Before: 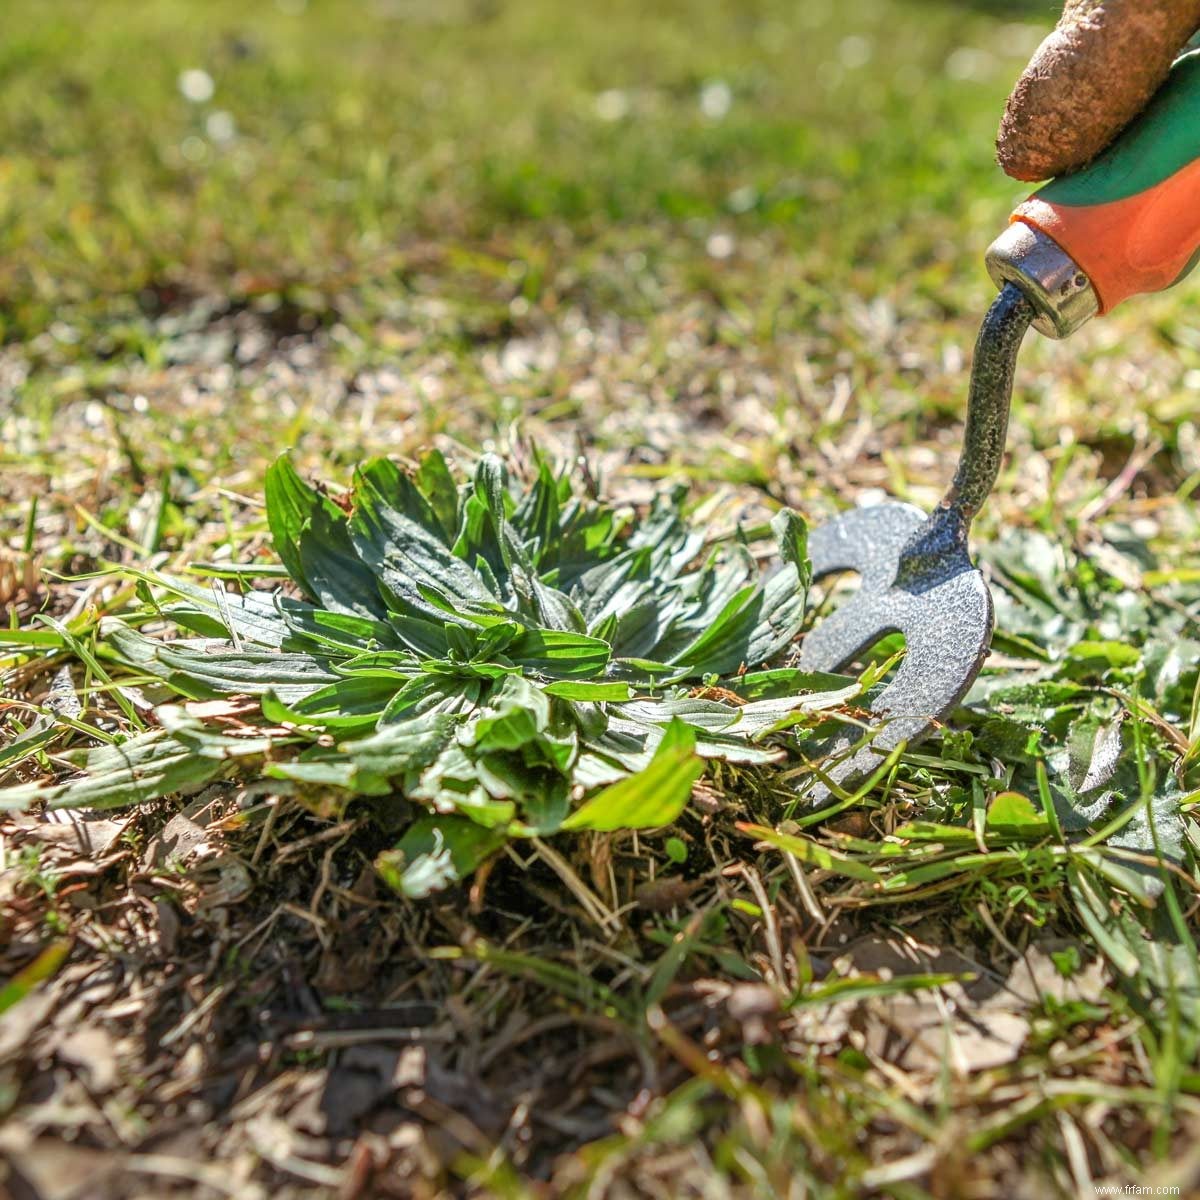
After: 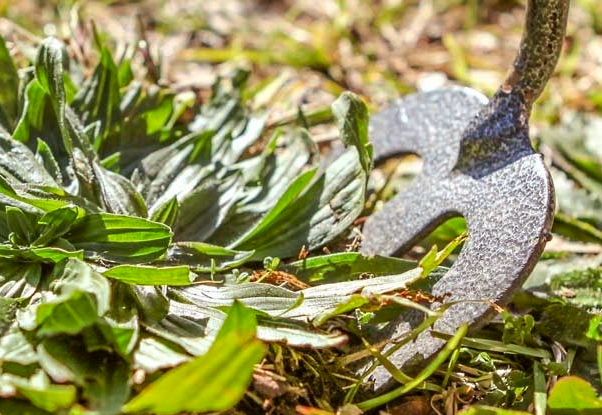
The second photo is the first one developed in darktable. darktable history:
crop: left 36.607%, top 34.735%, right 13.146%, bottom 30.611%
rgb levels: mode RGB, independent channels, levels [[0, 0.5, 1], [0, 0.521, 1], [0, 0.536, 1]]
